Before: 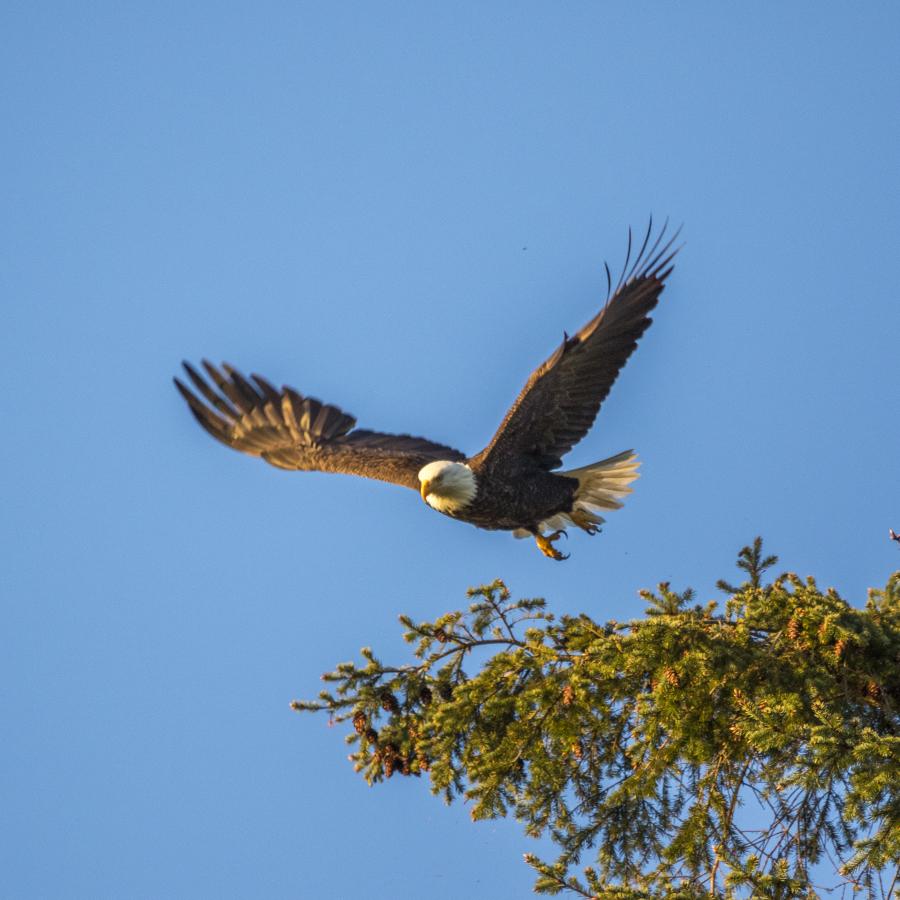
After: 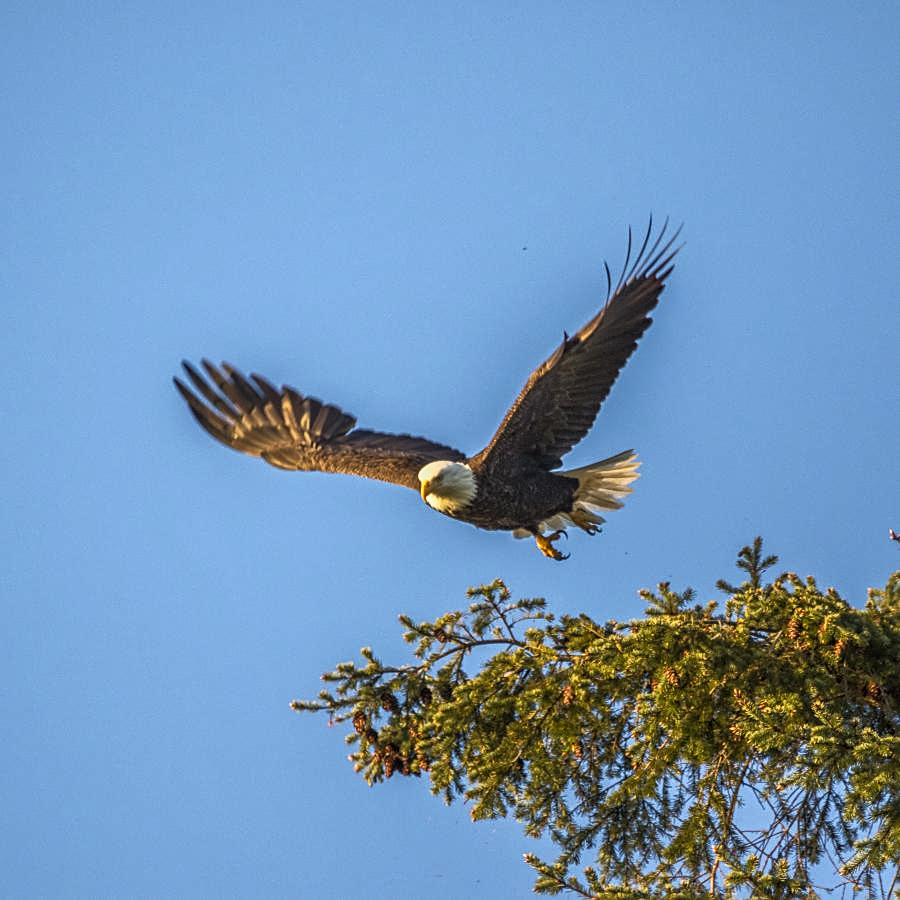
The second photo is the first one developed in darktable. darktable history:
sharpen: on, module defaults
local contrast: detail 110%
base curve: curves: ch0 [(0, 0) (0.257, 0.25) (0.482, 0.586) (0.757, 0.871) (1, 1)]
